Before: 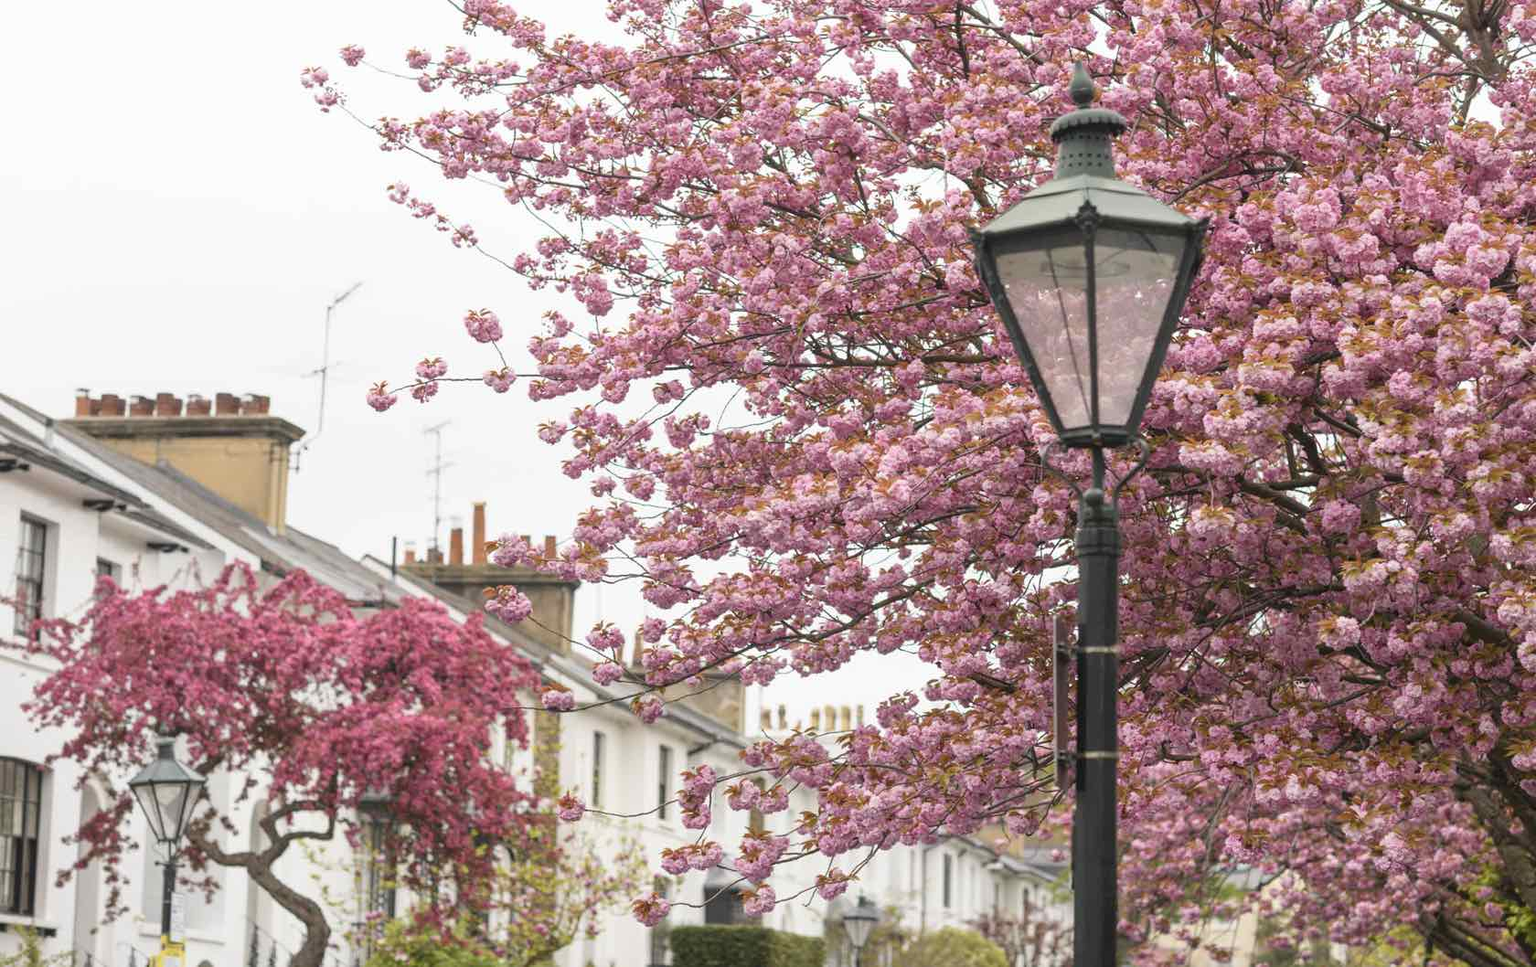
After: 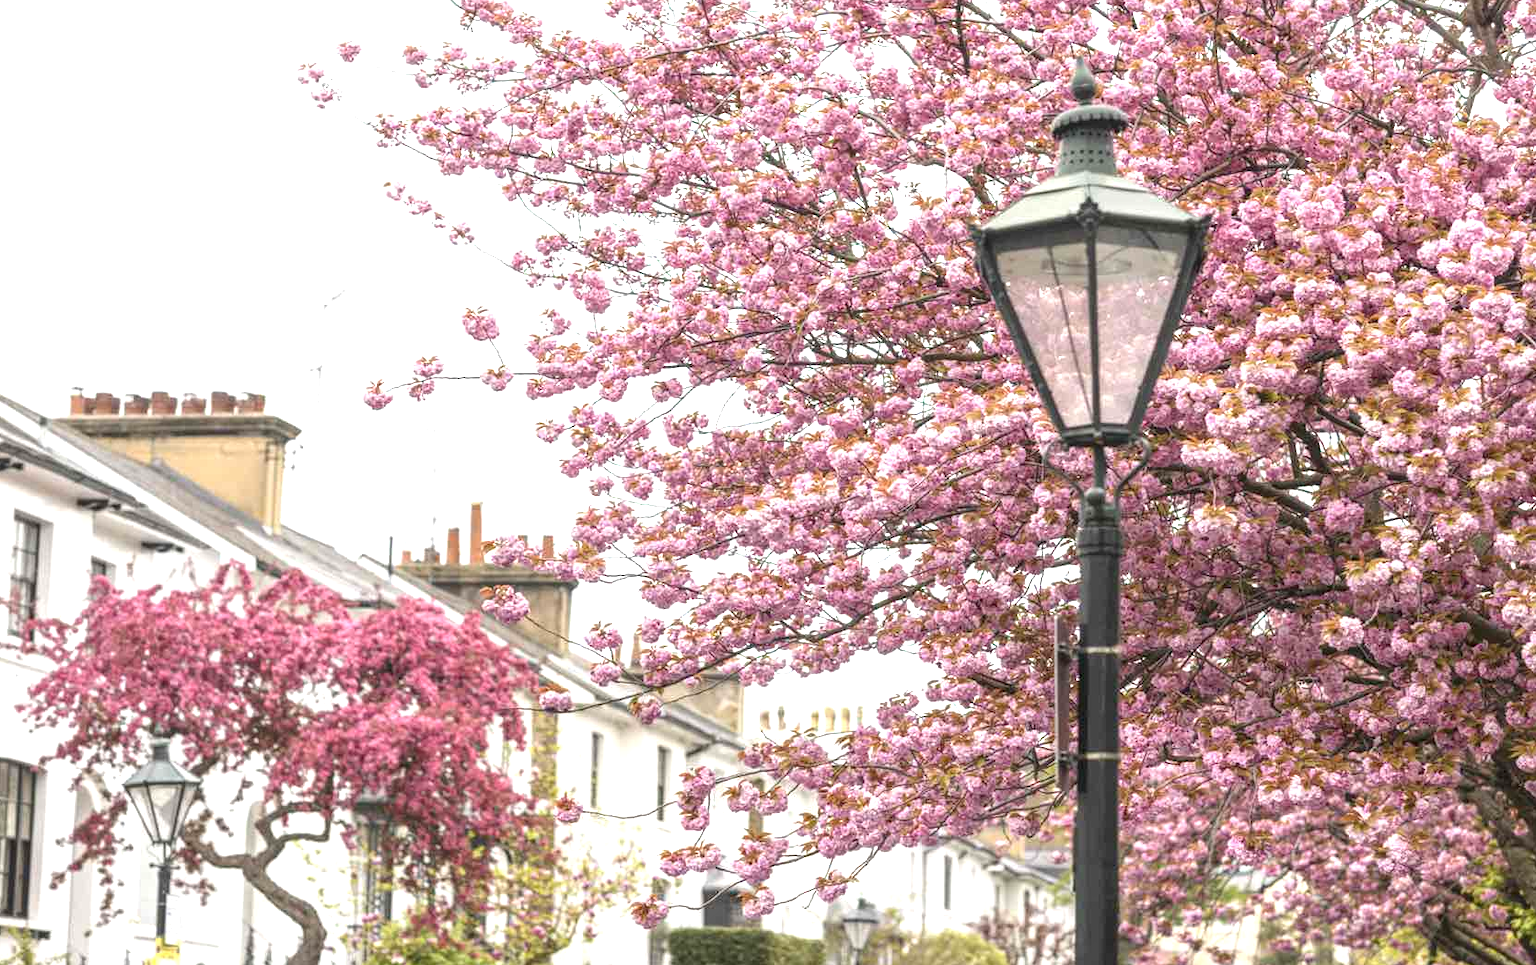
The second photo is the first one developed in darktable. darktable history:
exposure: exposure 0.74 EV, compensate highlight preservation false
crop: left 0.434%, top 0.485%, right 0.244%, bottom 0.386%
local contrast: on, module defaults
